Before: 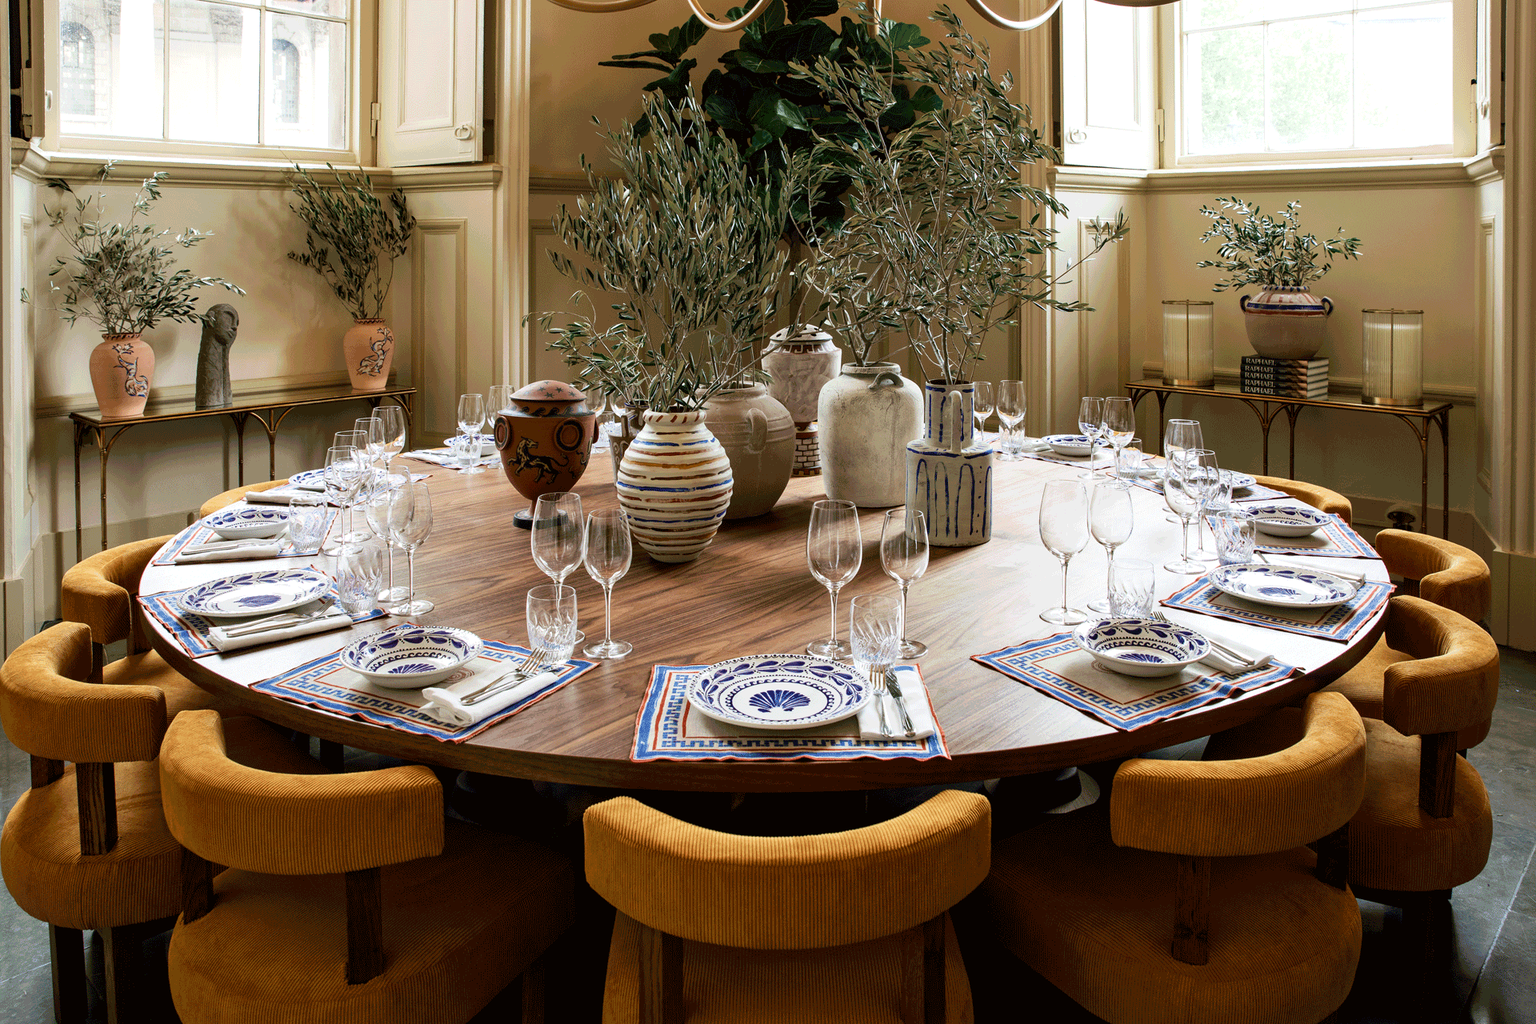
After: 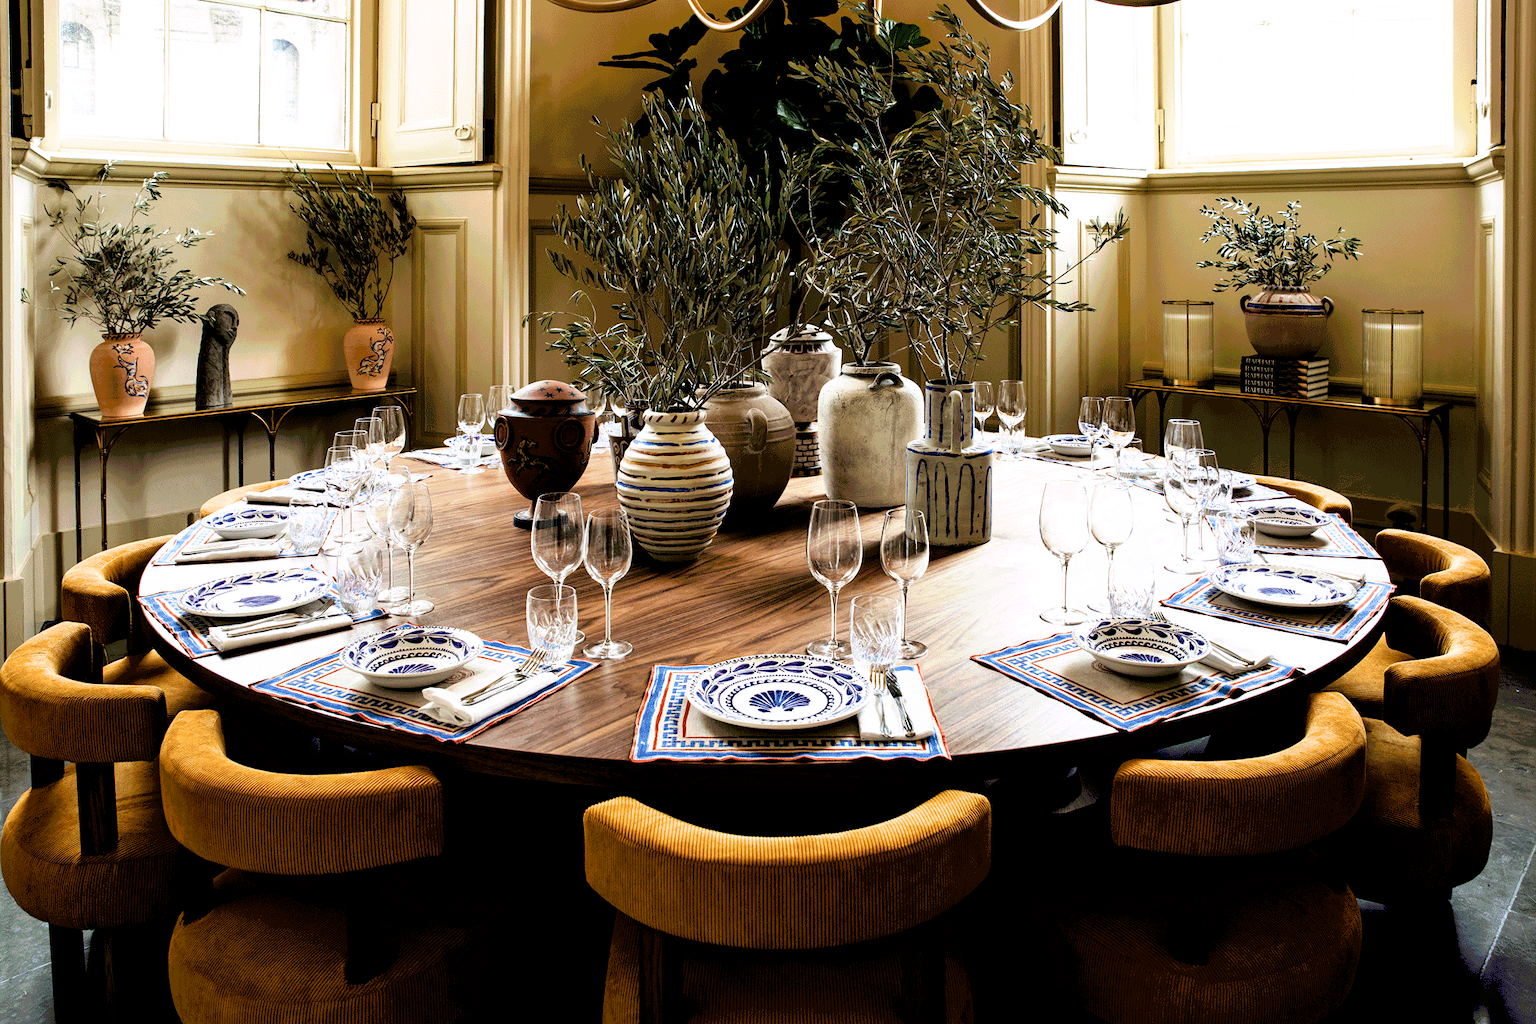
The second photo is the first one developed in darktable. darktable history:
color balance rgb: perceptual saturation grading › global saturation 30.347%
exposure: compensate highlight preservation false
filmic rgb: black relative exposure -3.51 EV, white relative exposure 2.29 EV, hardness 3.41, color science v6 (2022)
